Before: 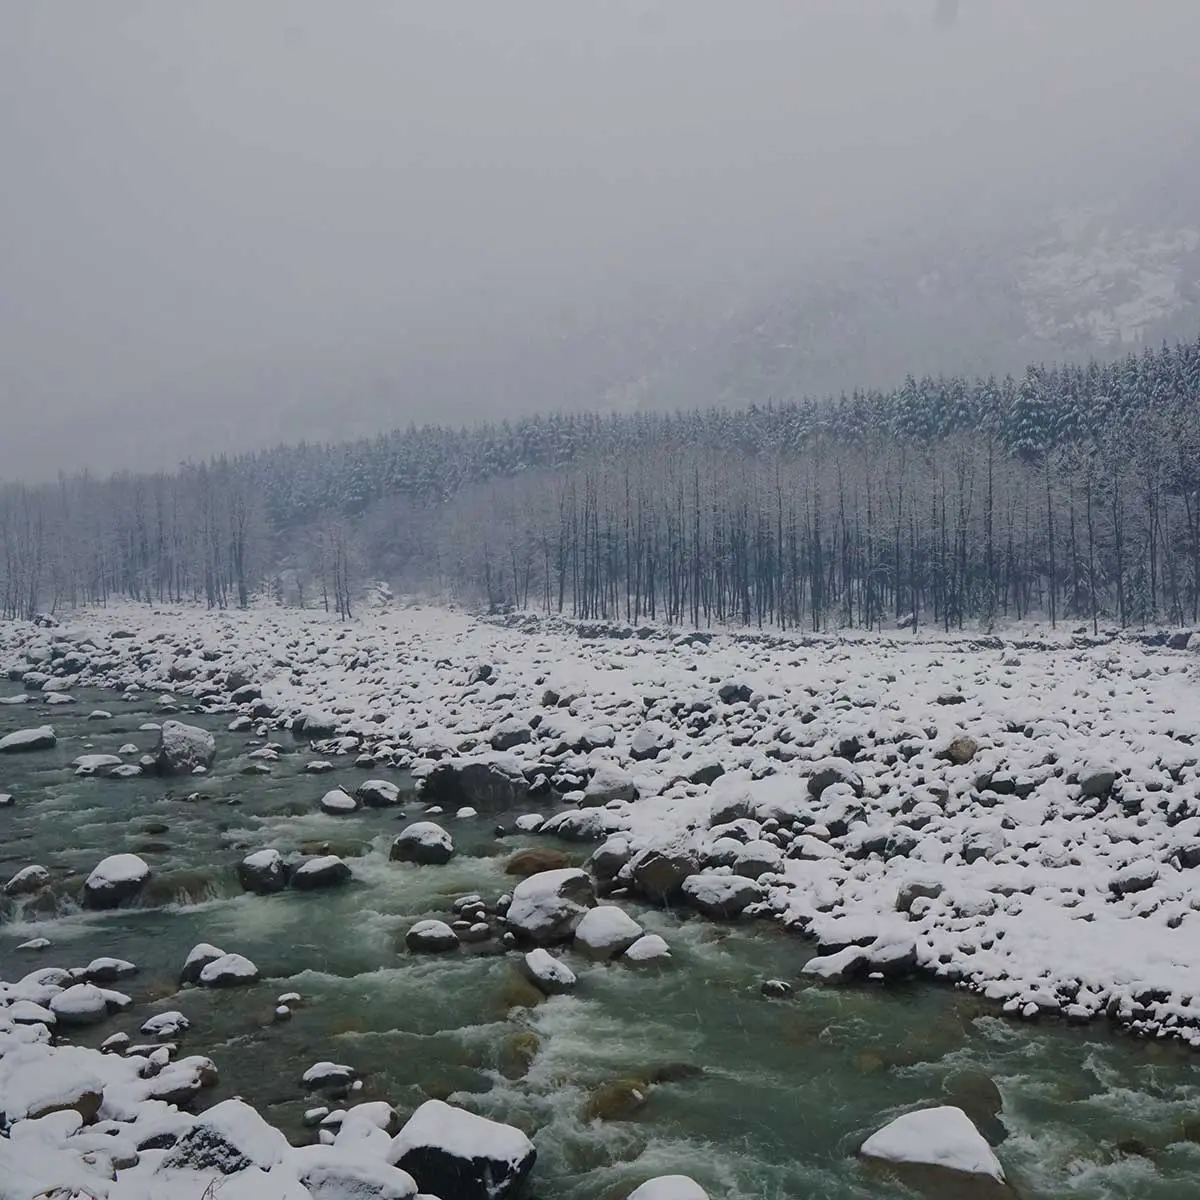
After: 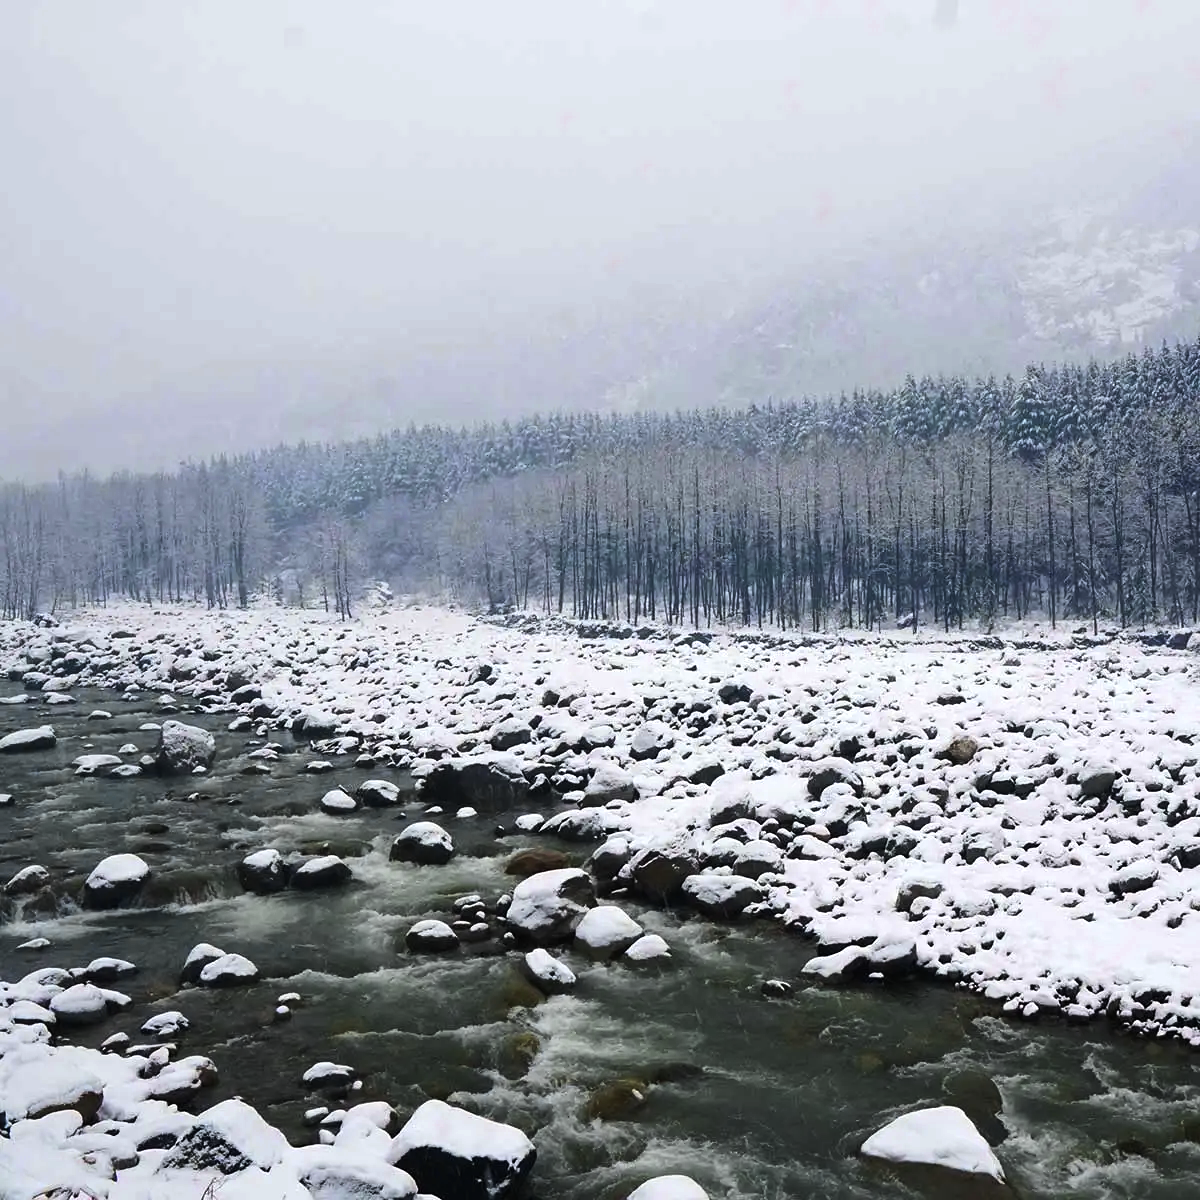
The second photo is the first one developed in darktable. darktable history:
color zones: curves: ch0 [(0.004, 0.305) (0.261, 0.623) (0.389, 0.399) (0.708, 0.571) (0.947, 0.34)]; ch1 [(0.025, 0.645) (0.229, 0.584) (0.326, 0.551) (0.484, 0.262) (0.757, 0.643)]
tone equalizer: -8 EV -1.09 EV, -7 EV -0.996 EV, -6 EV -0.896 EV, -5 EV -0.584 EV, -3 EV 0.609 EV, -2 EV 0.886 EV, -1 EV 1.01 EV, +0 EV 1.08 EV, edges refinement/feathering 500, mask exposure compensation -1.57 EV, preserve details no
